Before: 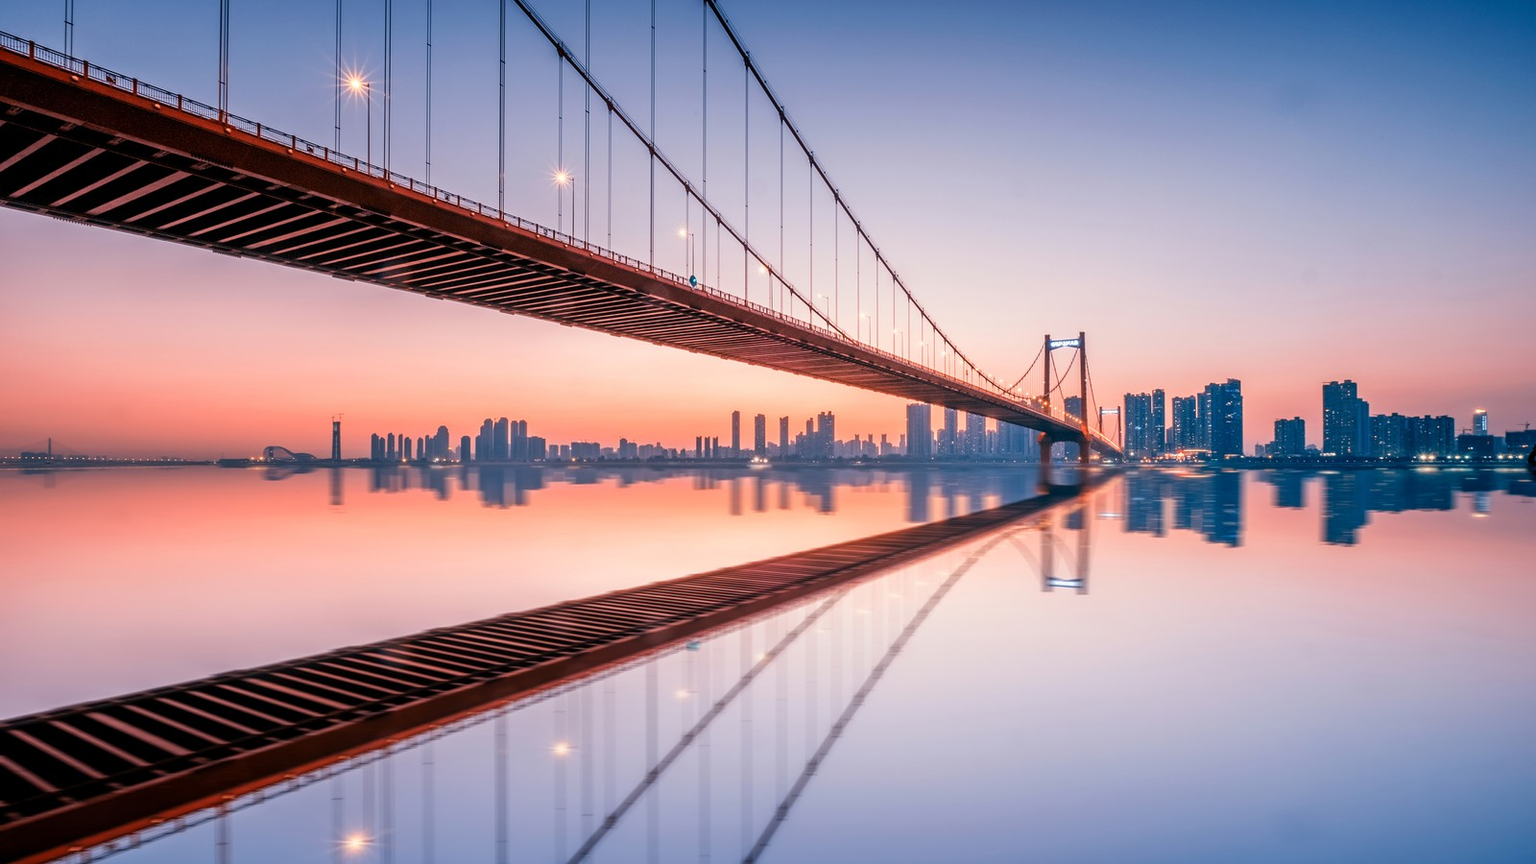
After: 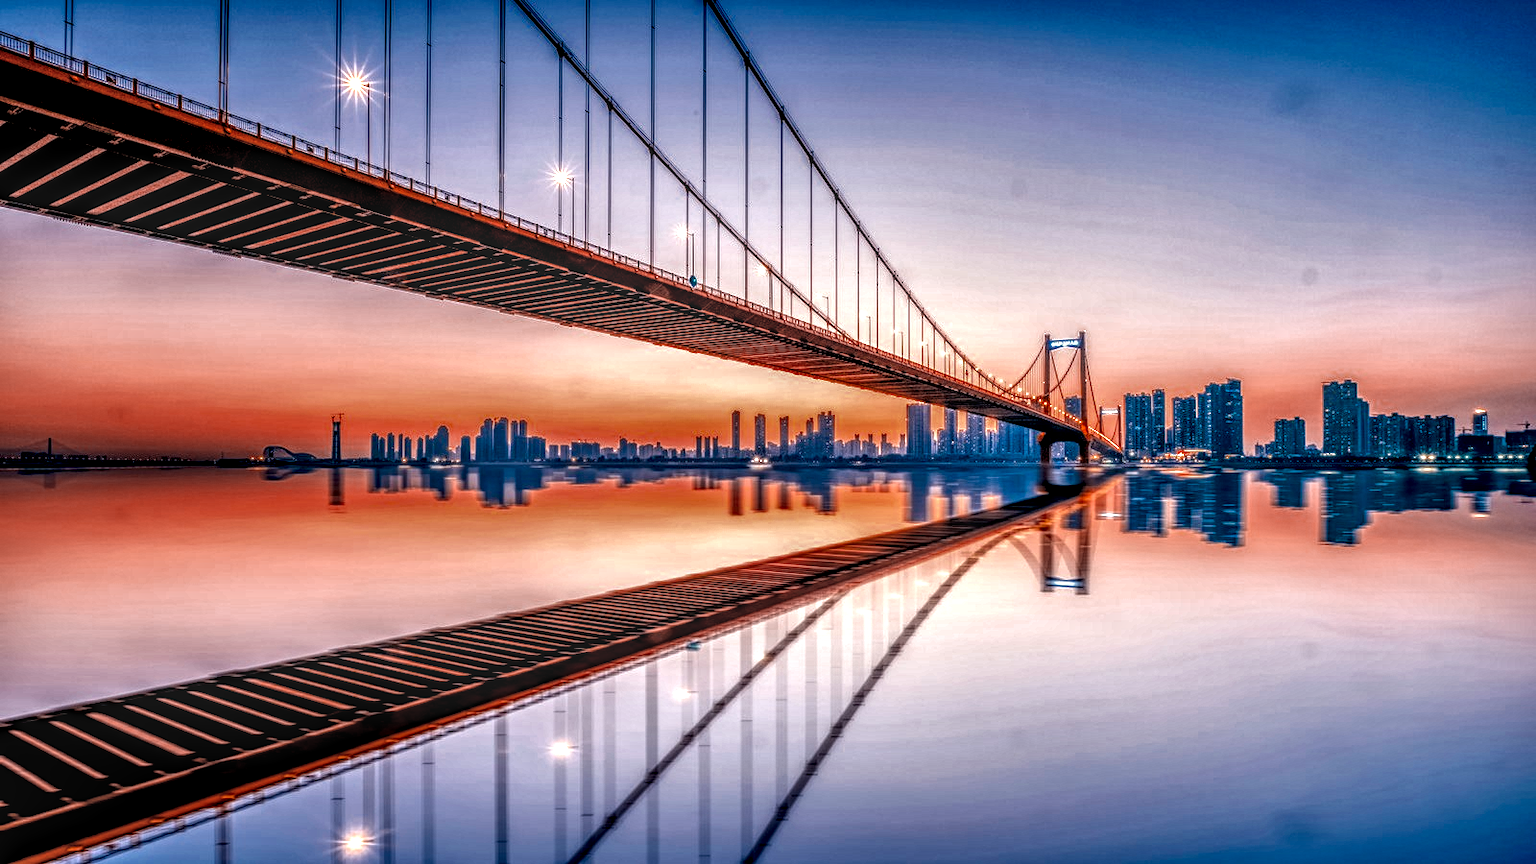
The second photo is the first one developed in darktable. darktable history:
color zones: curves: ch0 [(0, 0.5) (0.125, 0.4) (0.25, 0.5) (0.375, 0.4) (0.5, 0.4) (0.625, 0.35) (0.75, 0.35) (0.875, 0.5)]; ch1 [(0, 0.35) (0.125, 0.45) (0.25, 0.35) (0.375, 0.35) (0.5, 0.35) (0.625, 0.35) (0.75, 0.45) (0.875, 0.35)]; ch2 [(0, 0.6) (0.125, 0.5) (0.25, 0.5) (0.375, 0.6) (0.5, 0.6) (0.625, 0.5) (0.75, 0.5) (0.875, 0.5)]
color balance rgb: linear chroma grading › global chroma 20.035%, perceptual saturation grading › global saturation 14.749%, global vibrance 20%
local contrast: highlights 6%, shadows 0%, detail 300%, midtone range 0.301
shadows and highlights: white point adjustment 0.05, soften with gaussian
contrast equalizer: y [[0.6 ×6], [0.55 ×6], [0 ×6], [0 ×6], [0 ×6]]
